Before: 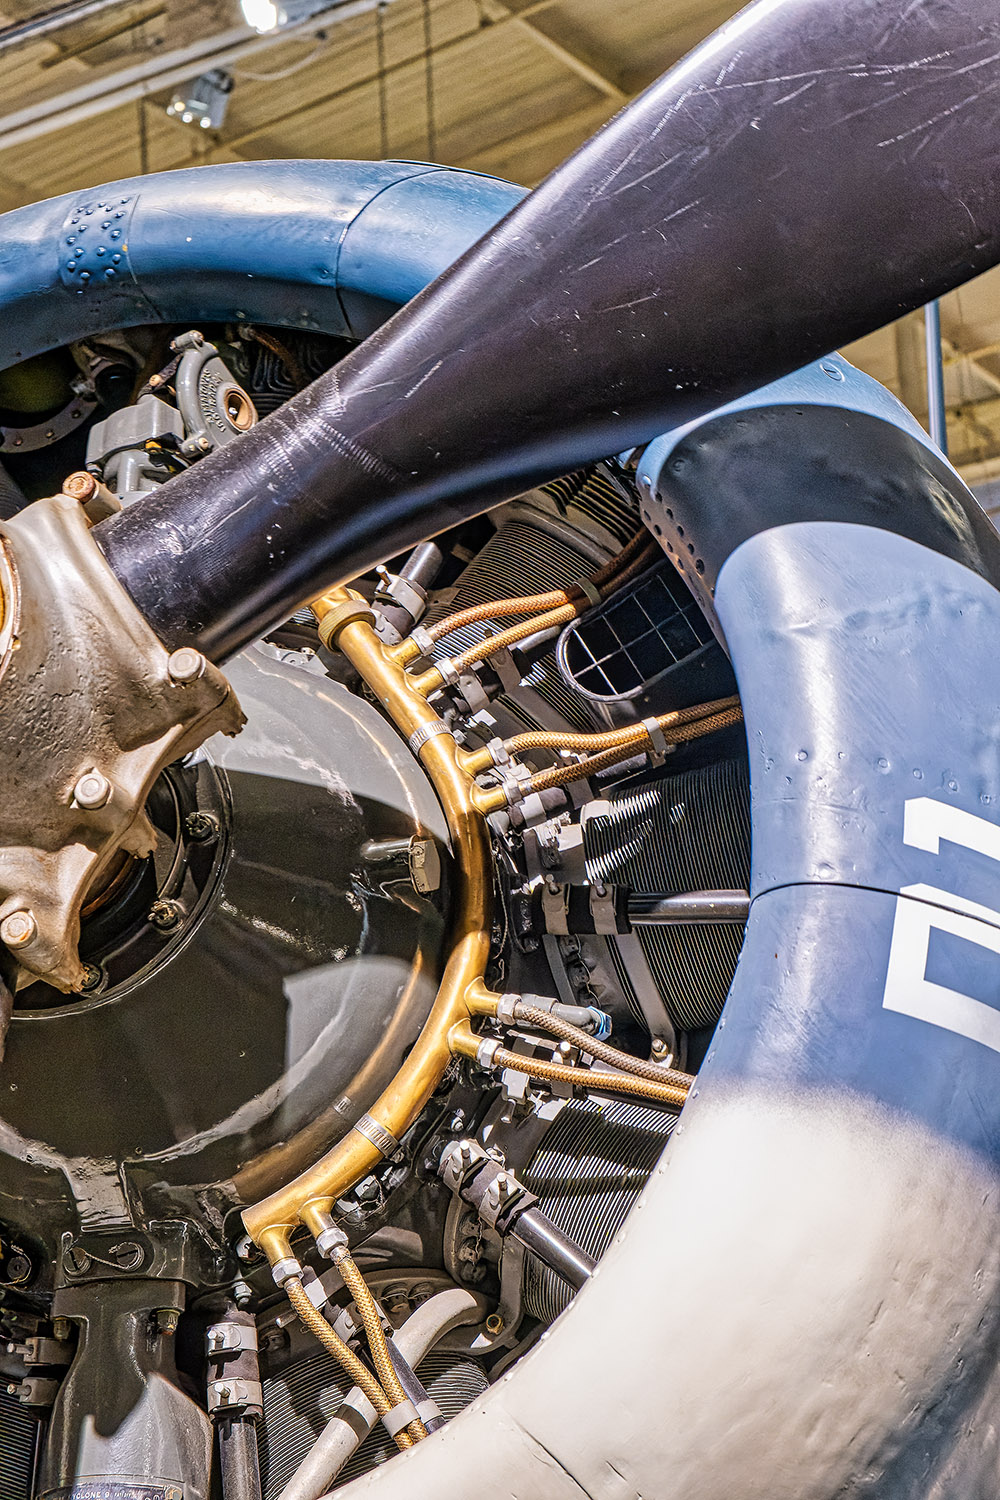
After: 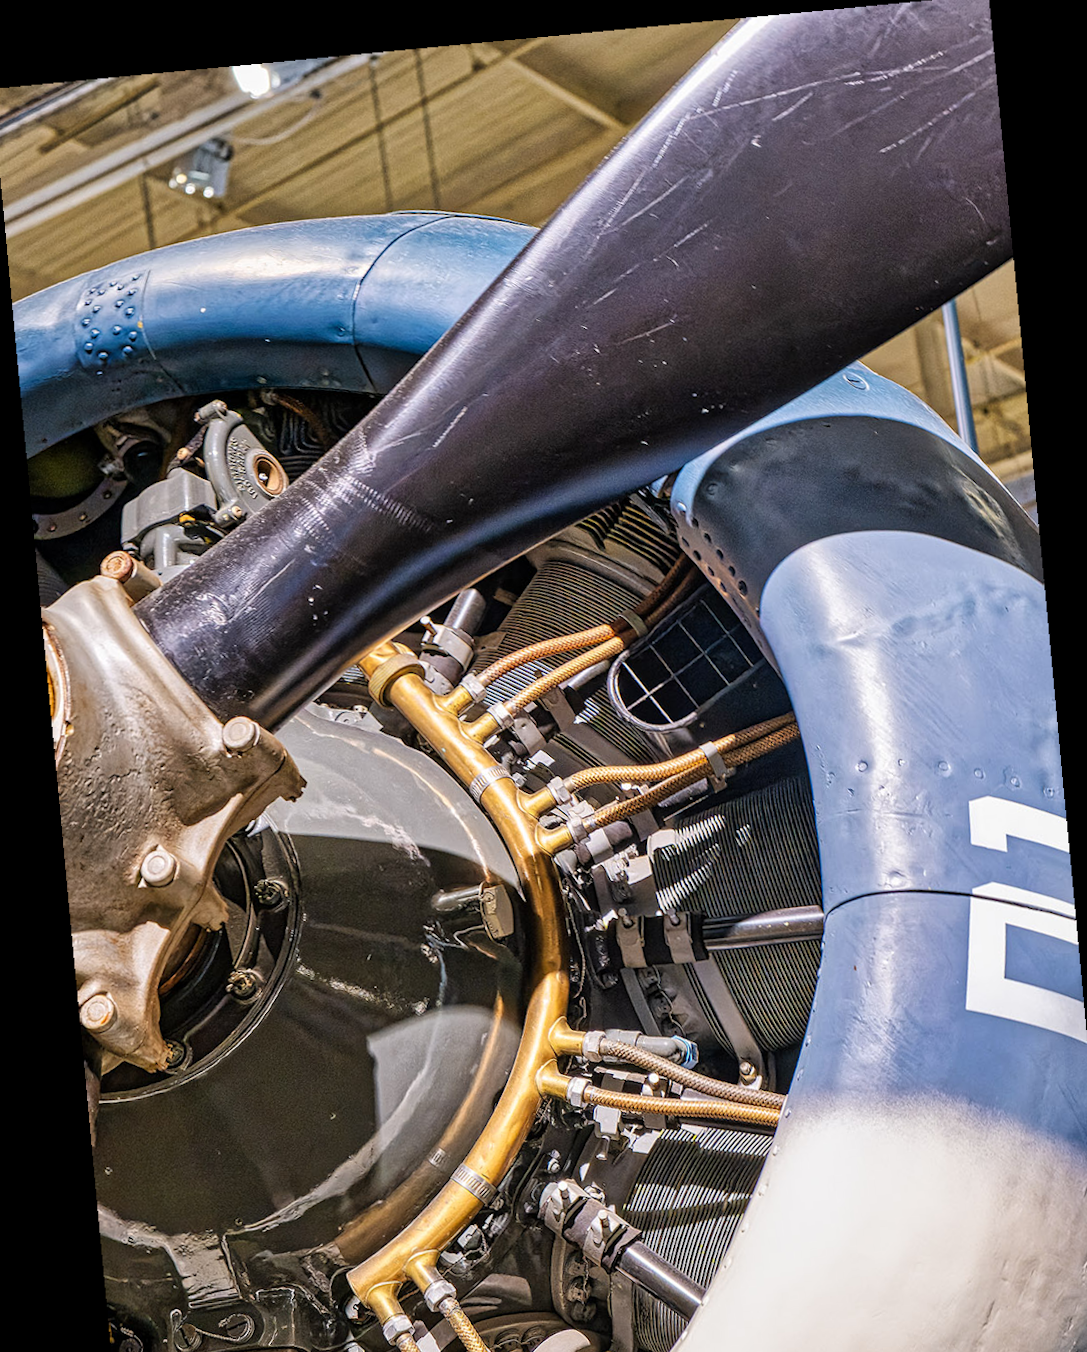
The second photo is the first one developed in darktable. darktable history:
rotate and perspective: rotation -5.2°, automatic cropping off
crop and rotate: angle 0.2°, left 0.275%, right 3.127%, bottom 14.18%
